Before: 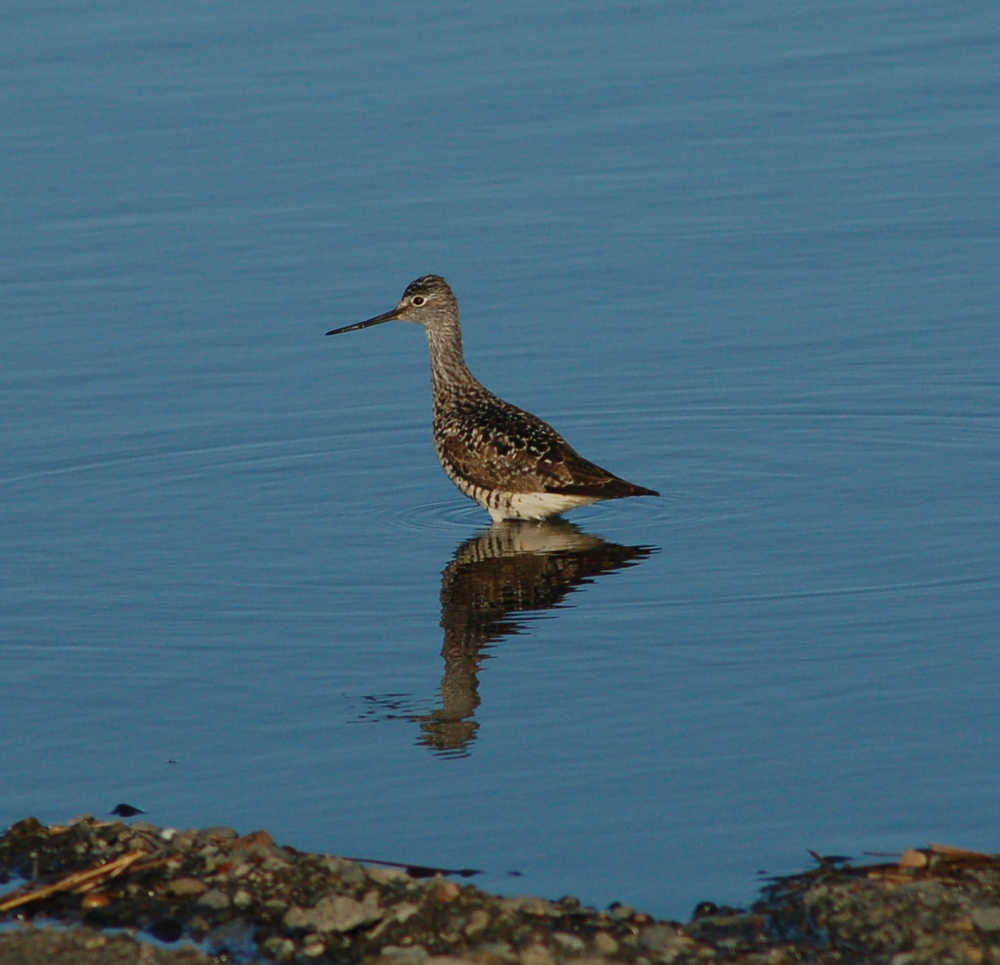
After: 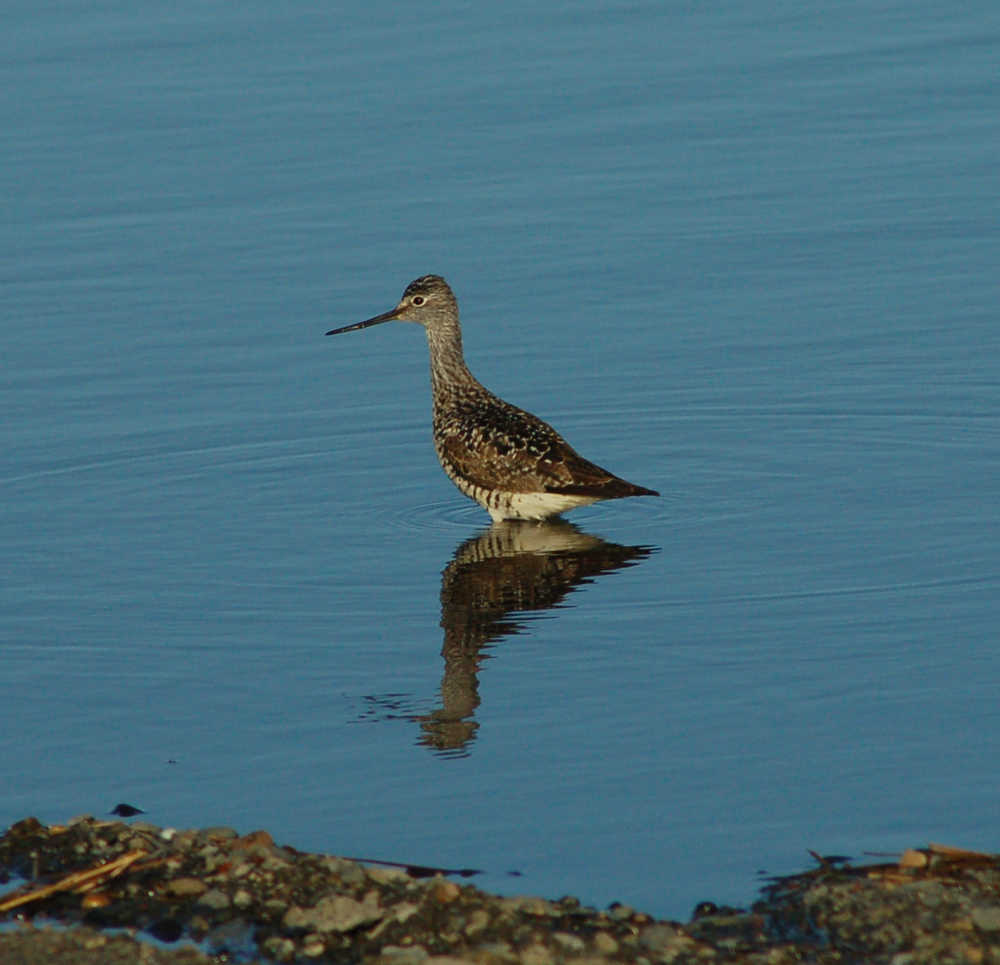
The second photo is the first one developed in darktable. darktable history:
exposure: exposure 0.128 EV, compensate highlight preservation false
color correction: highlights a* -4.38, highlights b* 6.83
